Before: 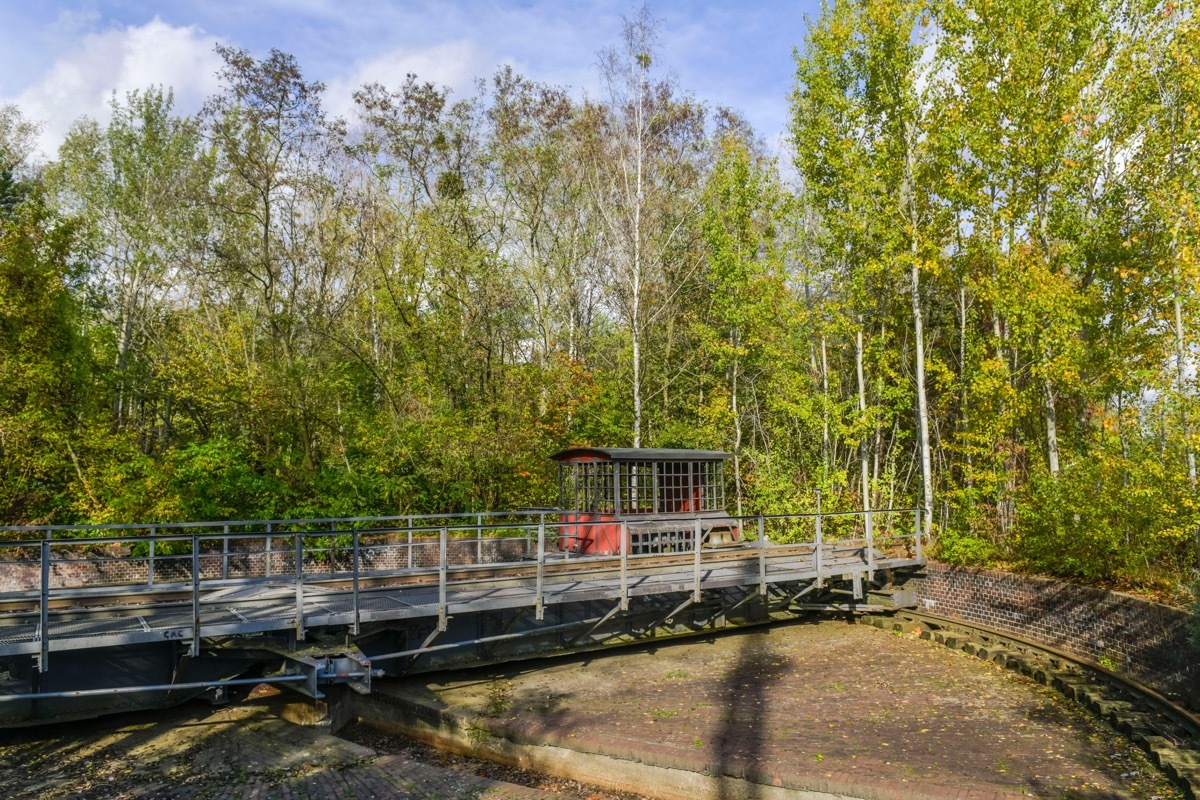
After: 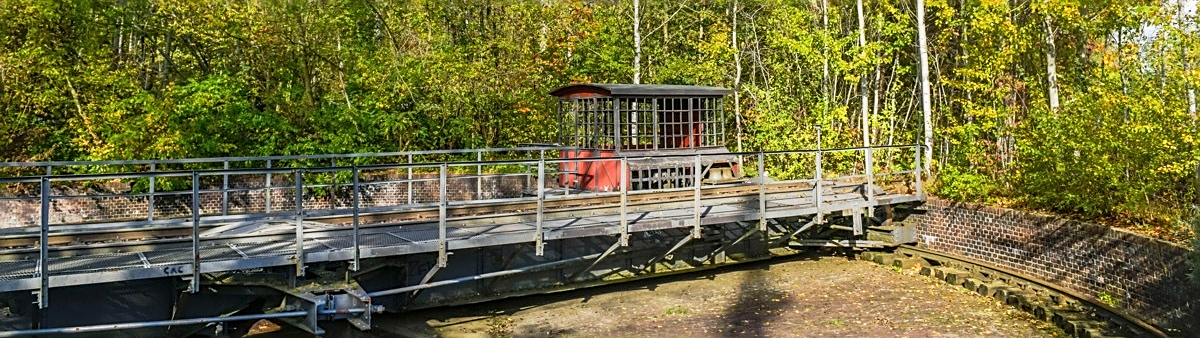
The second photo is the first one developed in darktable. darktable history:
sharpen: on, module defaults
crop: top 45.599%, bottom 12.149%
base curve: curves: ch0 [(0, 0) (0.688, 0.865) (1, 1)], preserve colors none
